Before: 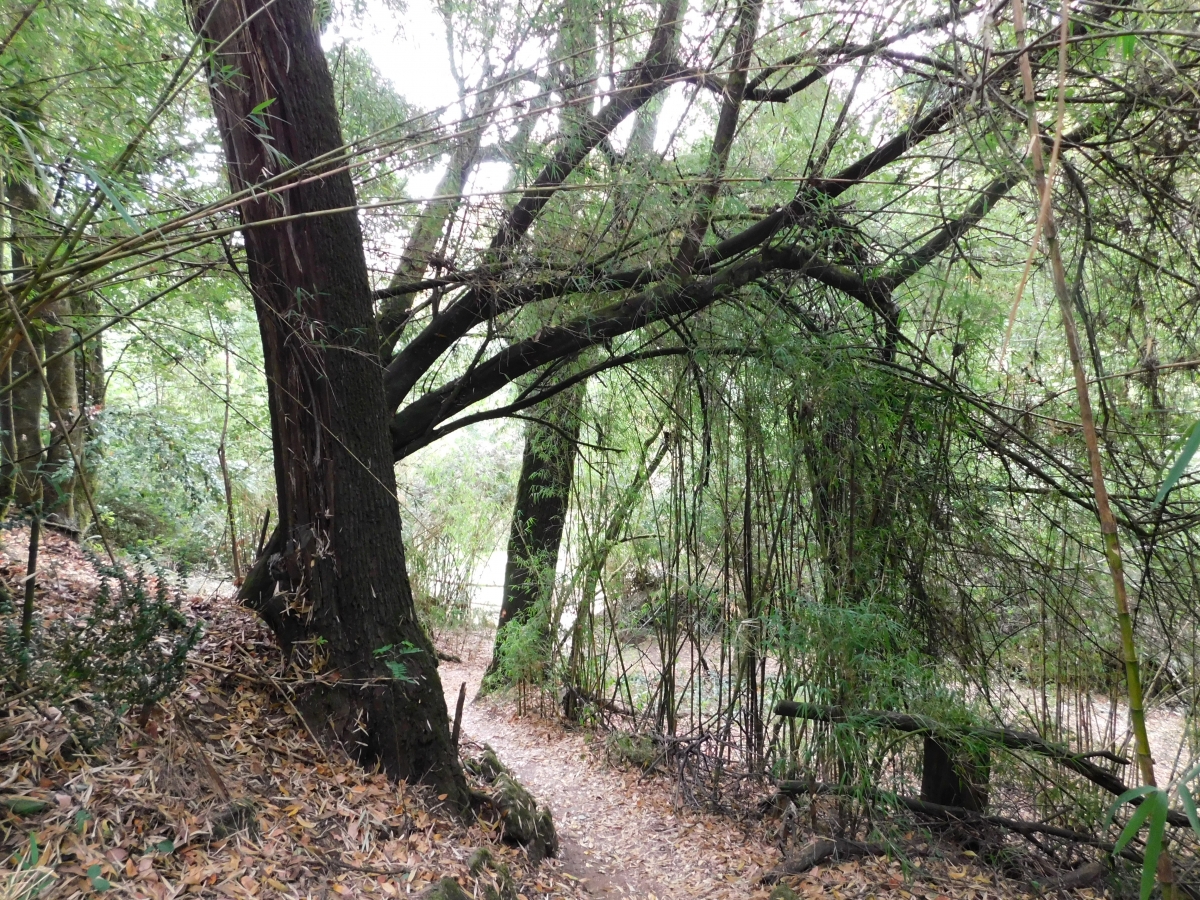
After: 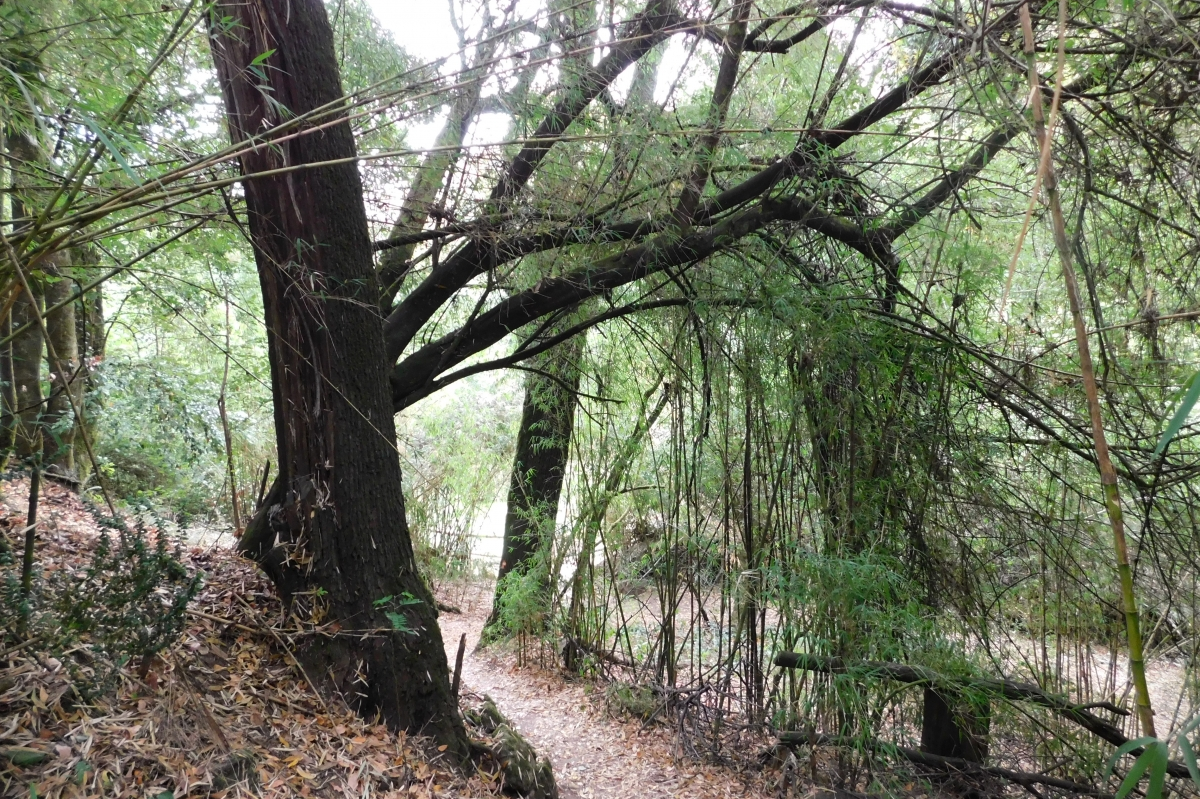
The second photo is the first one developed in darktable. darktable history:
vignetting: fall-off start 99.82%, brightness -0.725, saturation -0.481
crop and rotate: top 5.487%, bottom 5.719%
